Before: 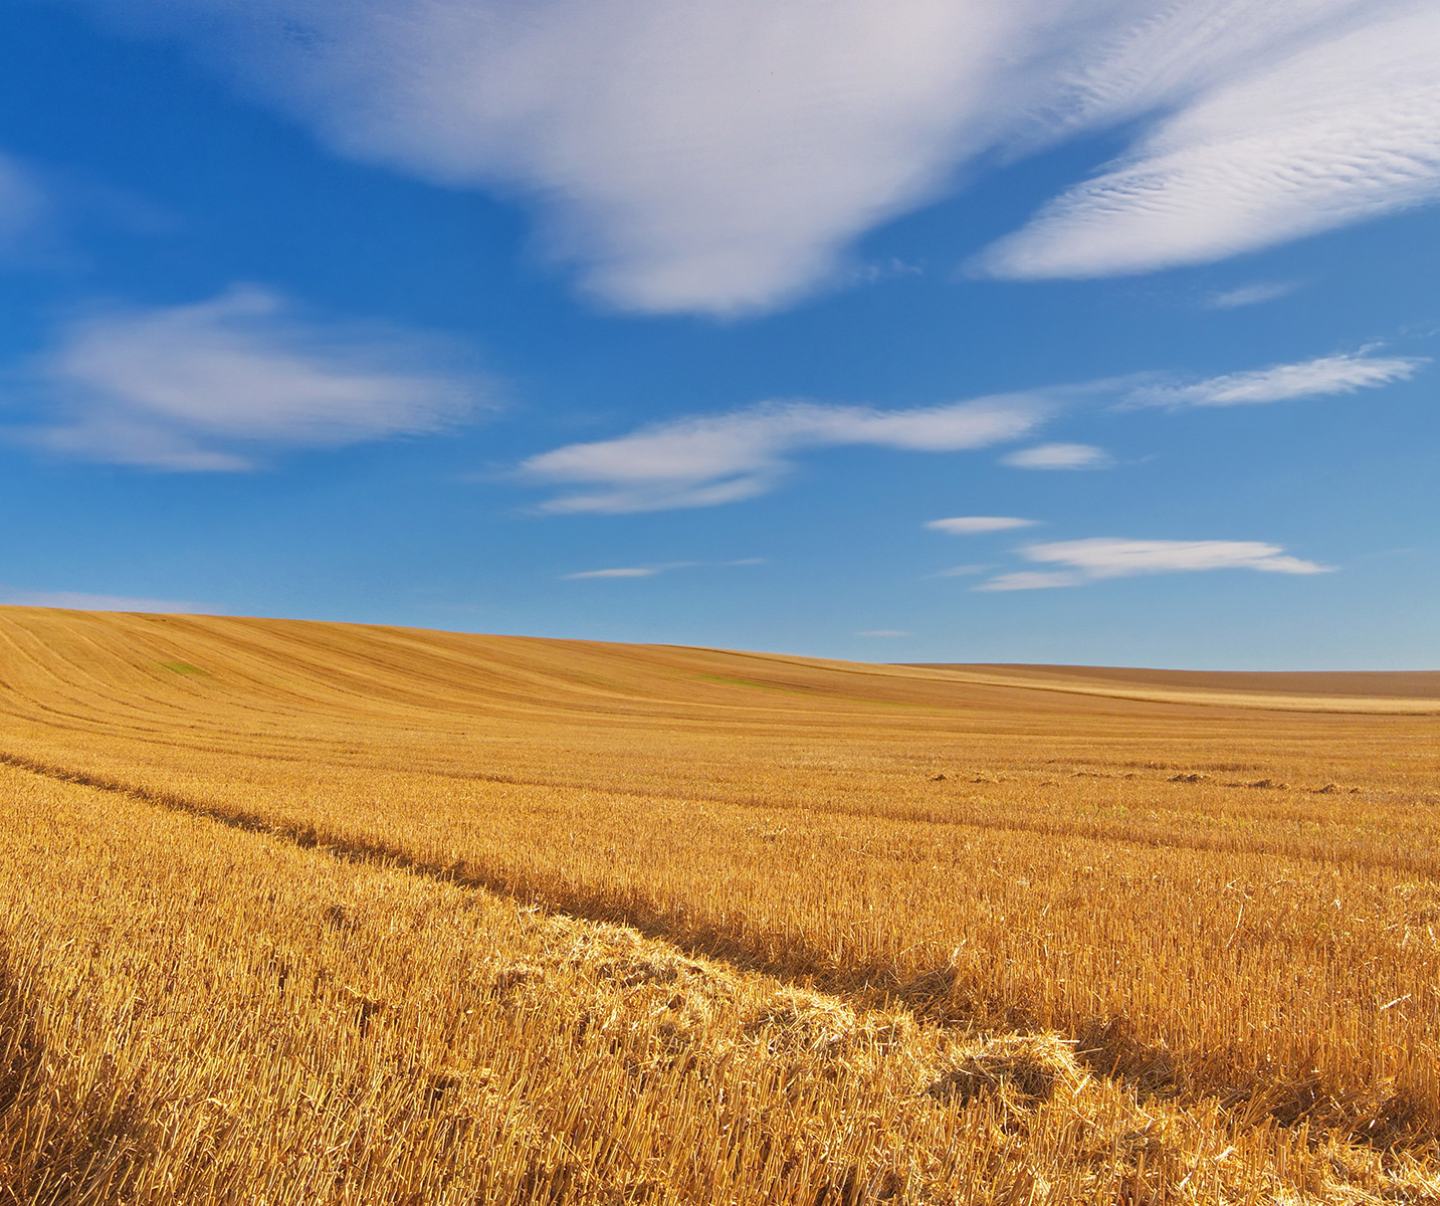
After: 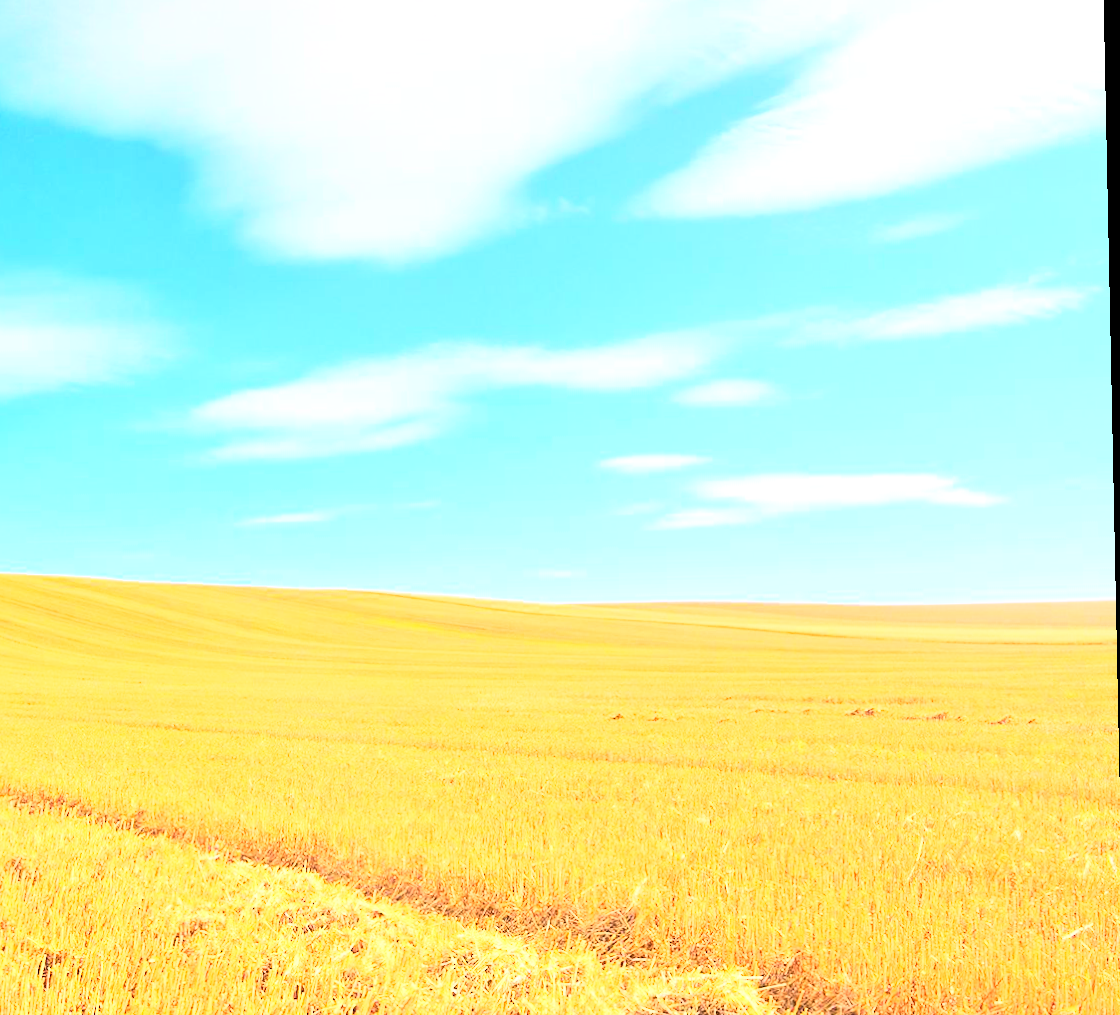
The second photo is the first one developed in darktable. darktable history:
rgb curve: curves: ch0 [(0, 0) (0.21, 0.15) (0.24, 0.21) (0.5, 0.75) (0.75, 0.96) (0.89, 0.99) (1, 1)]; ch1 [(0, 0.02) (0.21, 0.13) (0.25, 0.2) (0.5, 0.67) (0.75, 0.9) (0.89, 0.97) (1, 1)]; ch2 [(0, 0.02) (0.21, 0.13) (0.25, 0.2) (0.5, 0.67) (0.75, 0.9) (0.89, 0.97) (1, 1)], compensate middle gray true
crop: left 23.095%, top 5.827%, bottom 11.854%
exposure: black level correction 0, exposure 1.3 EV, compensate exposure bias true, compensate highlight preservation false
rotate and perspective: rotation -1.17°, automatic cropping off
